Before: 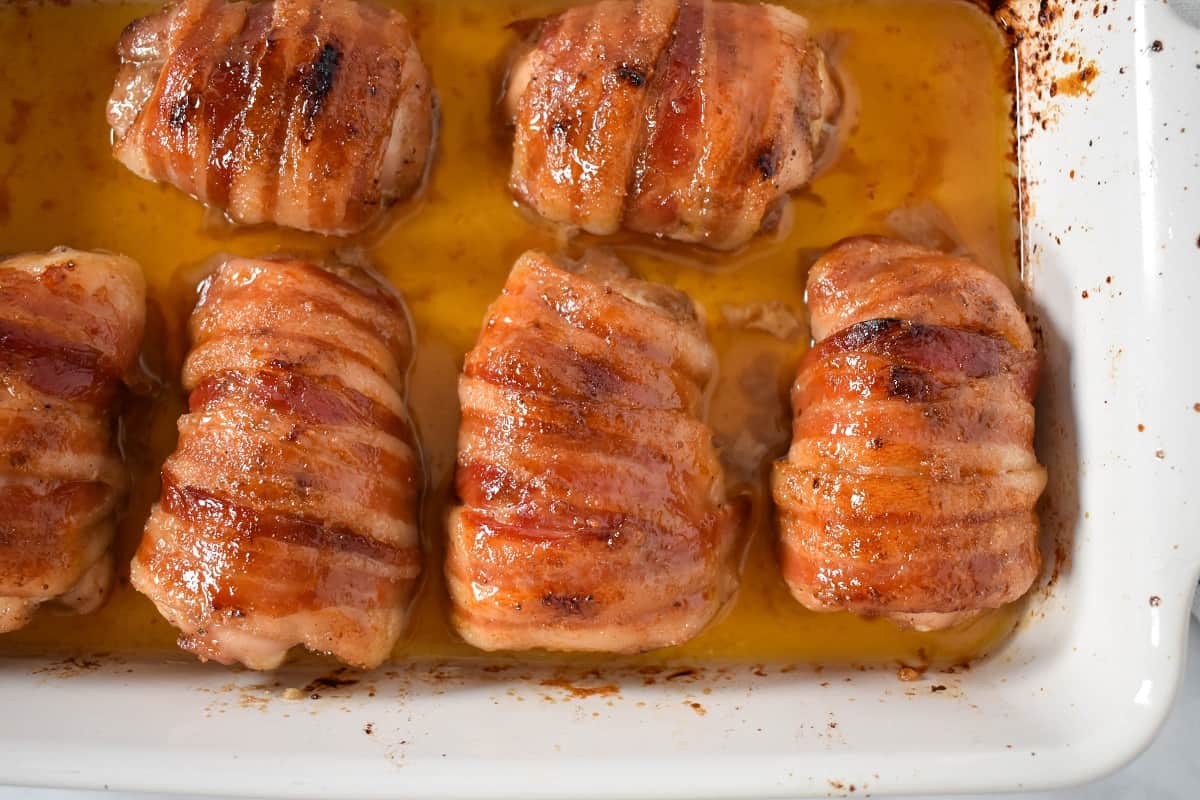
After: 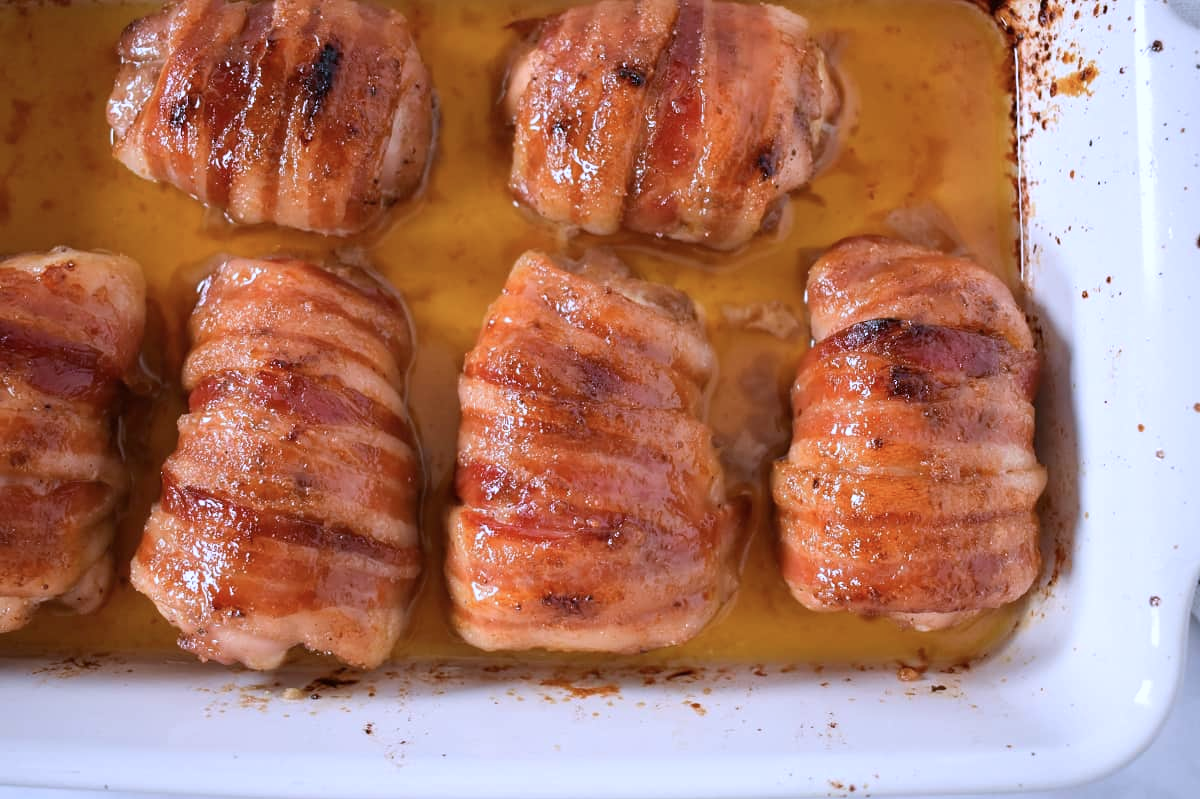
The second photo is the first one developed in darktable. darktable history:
crop: bottom 0.071%
color calibration: illuminant as shot in camera, x 0.377, y 0.392, temperature 4169.3 K, saturation algorithm version 1 (2020)
